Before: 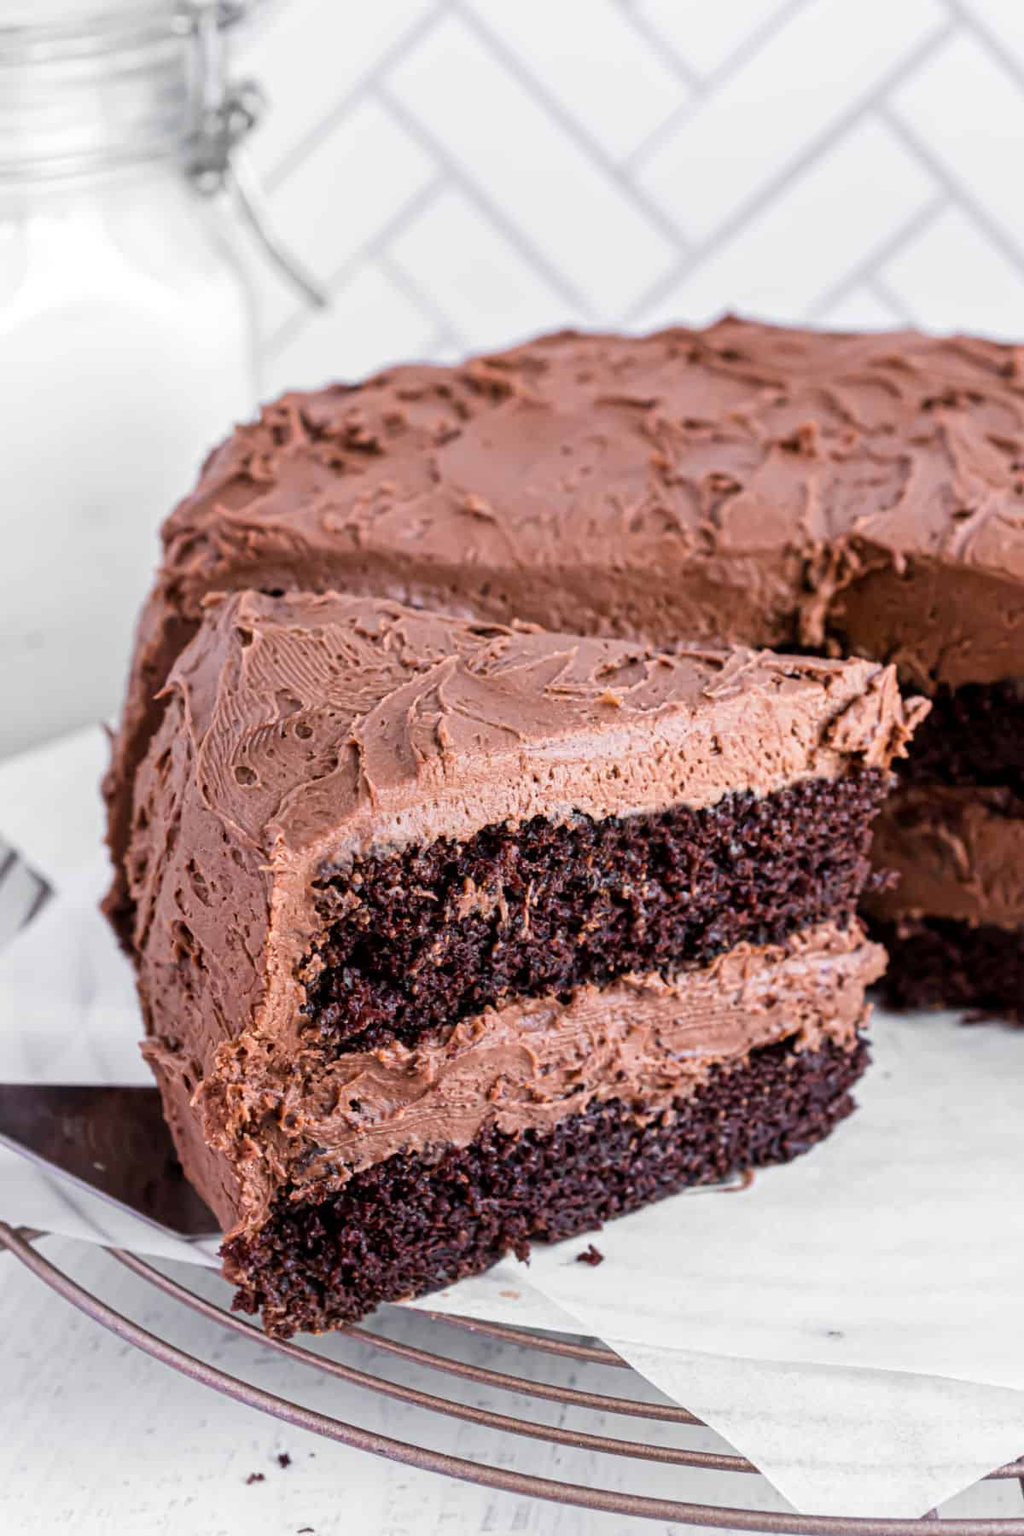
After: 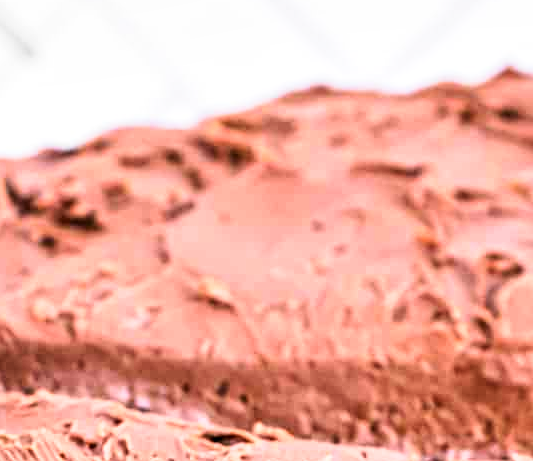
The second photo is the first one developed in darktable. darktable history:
tone curve: curves: ch0 [(0, 0) (0.004, 0.001) (0.133, 0.112) (0.325, 0.362) (0.832, 0.893) (1, 1)], color space Lab, linked channels, preserve colors none
local contrast: highlights 100%, shadows 103%, detail 119%, midtone range 0.2
crop: left 28.834%, top 16.799%, right 26.725%, bottom 57.541%
base curve: curves: ch0 [(0, 0) (0.005, 0.002) (0.193, 0.295) (0.399, 0.664) (0.75, 0.928) (1, 1)], preserve colors none
